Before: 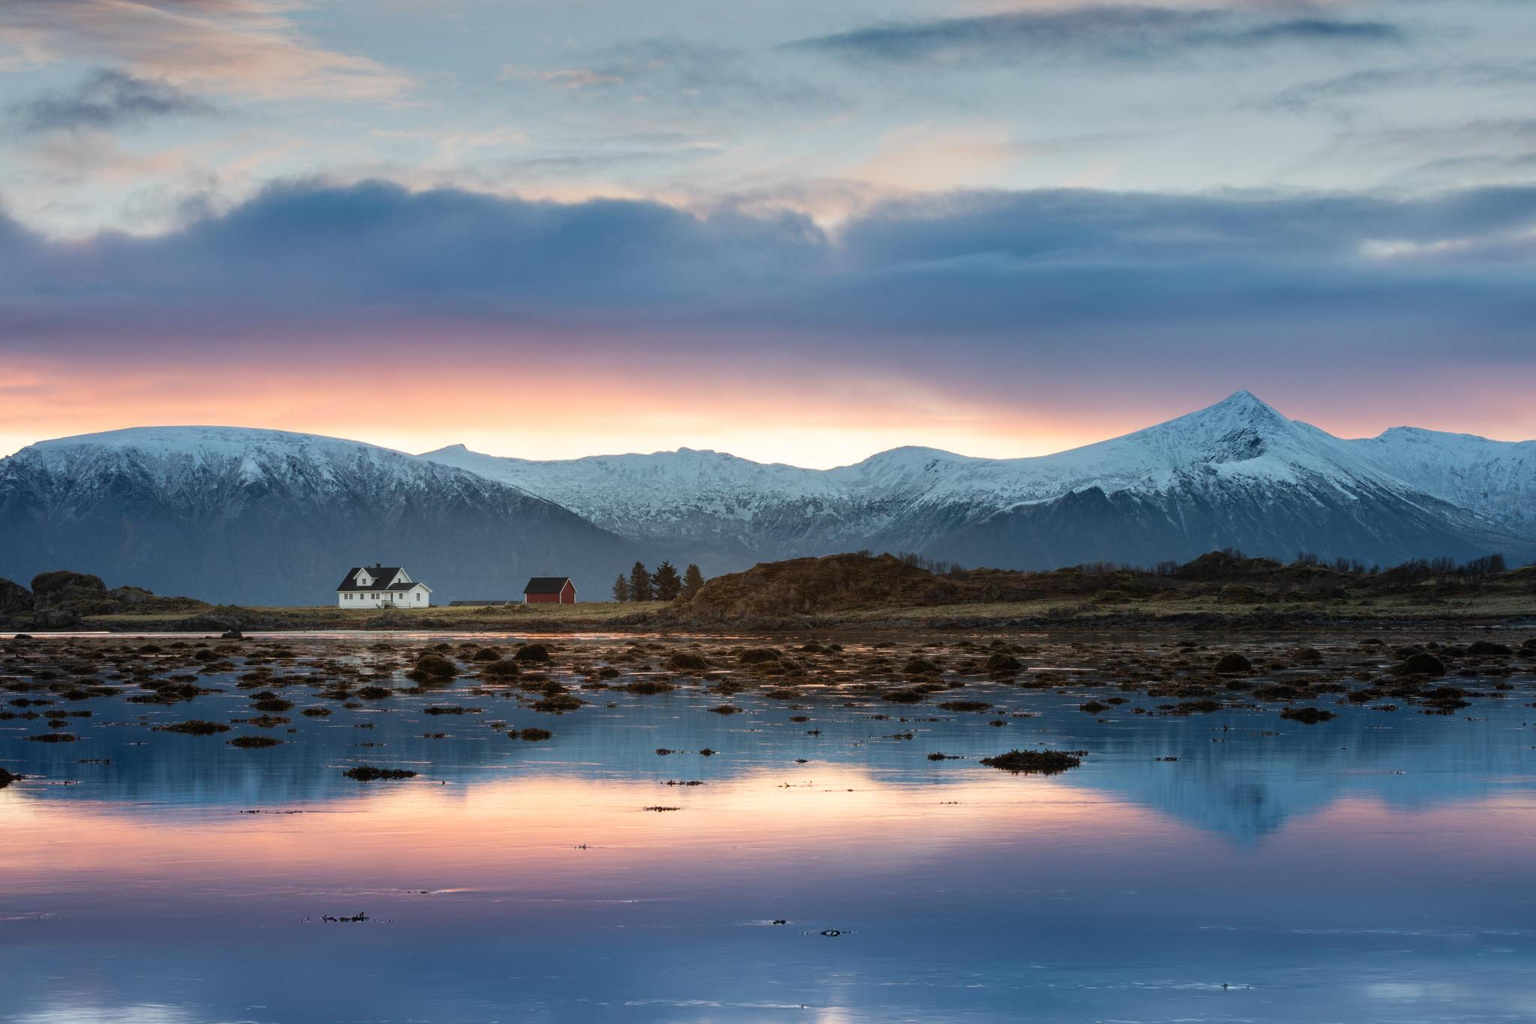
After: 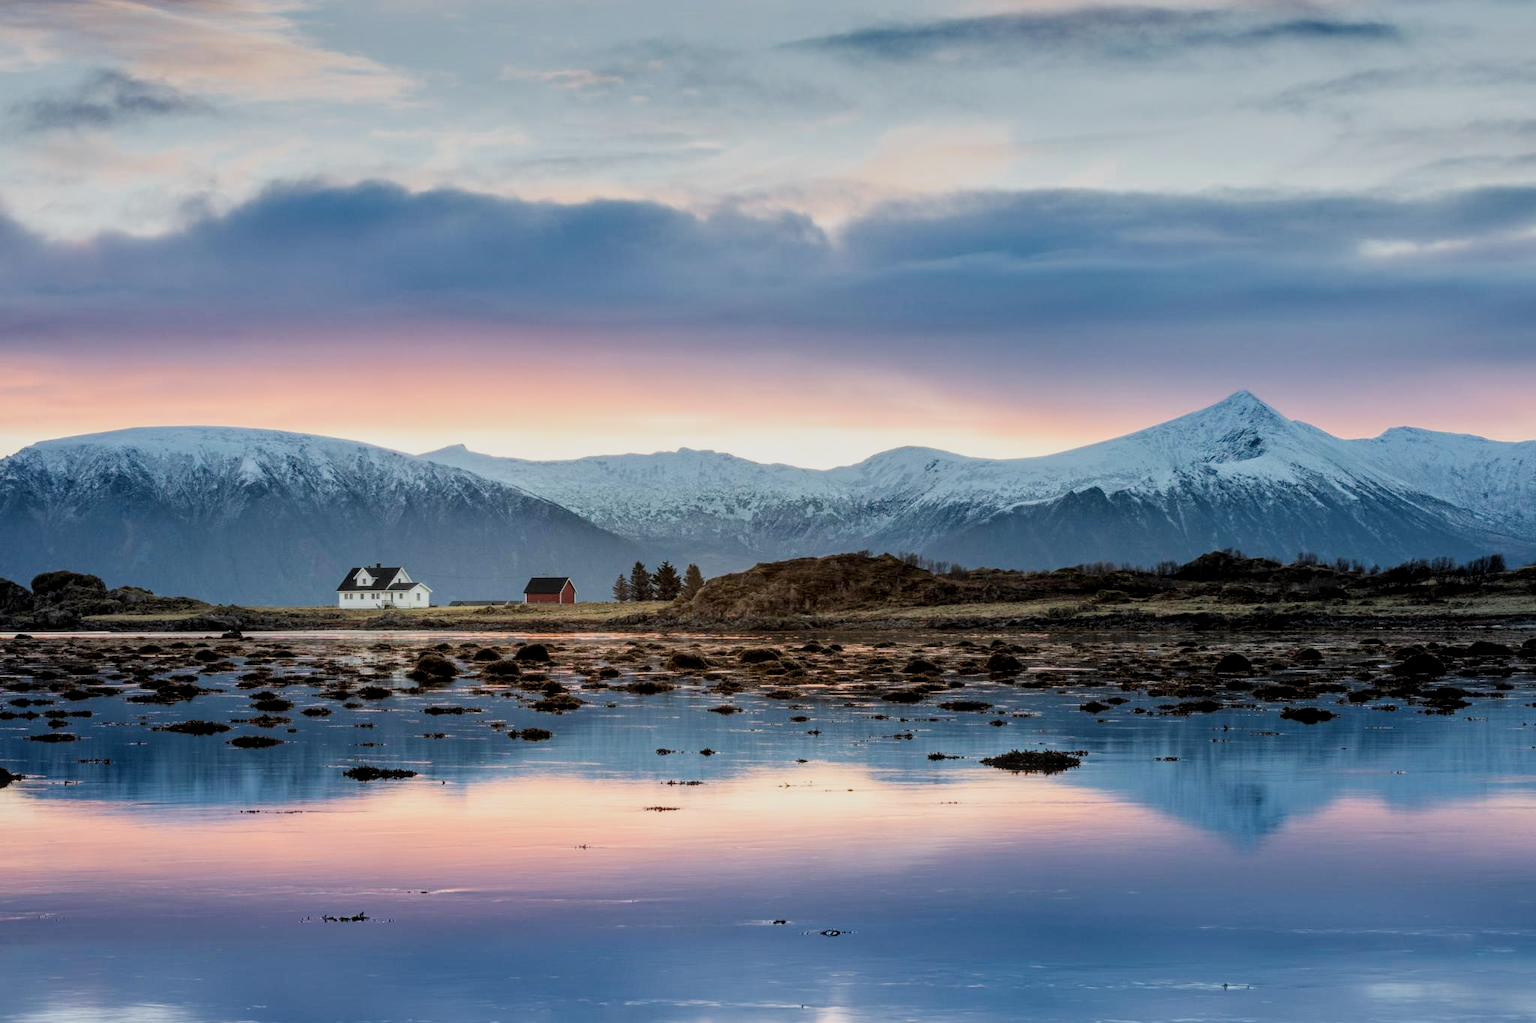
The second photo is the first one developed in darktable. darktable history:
rotate and perspective: automatic cropping original format, crop left 0, crop top 0
local contrast: on, module defaults
color zones: curves: ch0 [(0, 0.5) (0.143, 0.5) (0.286, 0.5) (0.429, 0.495) (0.571, 0.437) (0.714, 0.44) (0.857, 0.496) (1, 0.5)]
exposure: black level correction 0, exposure 0.68 EV, compensate exposure bias true, compensate highlight preservation false
shadows and highlights: shadows 20.91, highlights -35.45, soften with gaussian
filmic rgb: black relative exposure -6.98 EV, white relative exposure 5.63 EV, hardness 2.86
